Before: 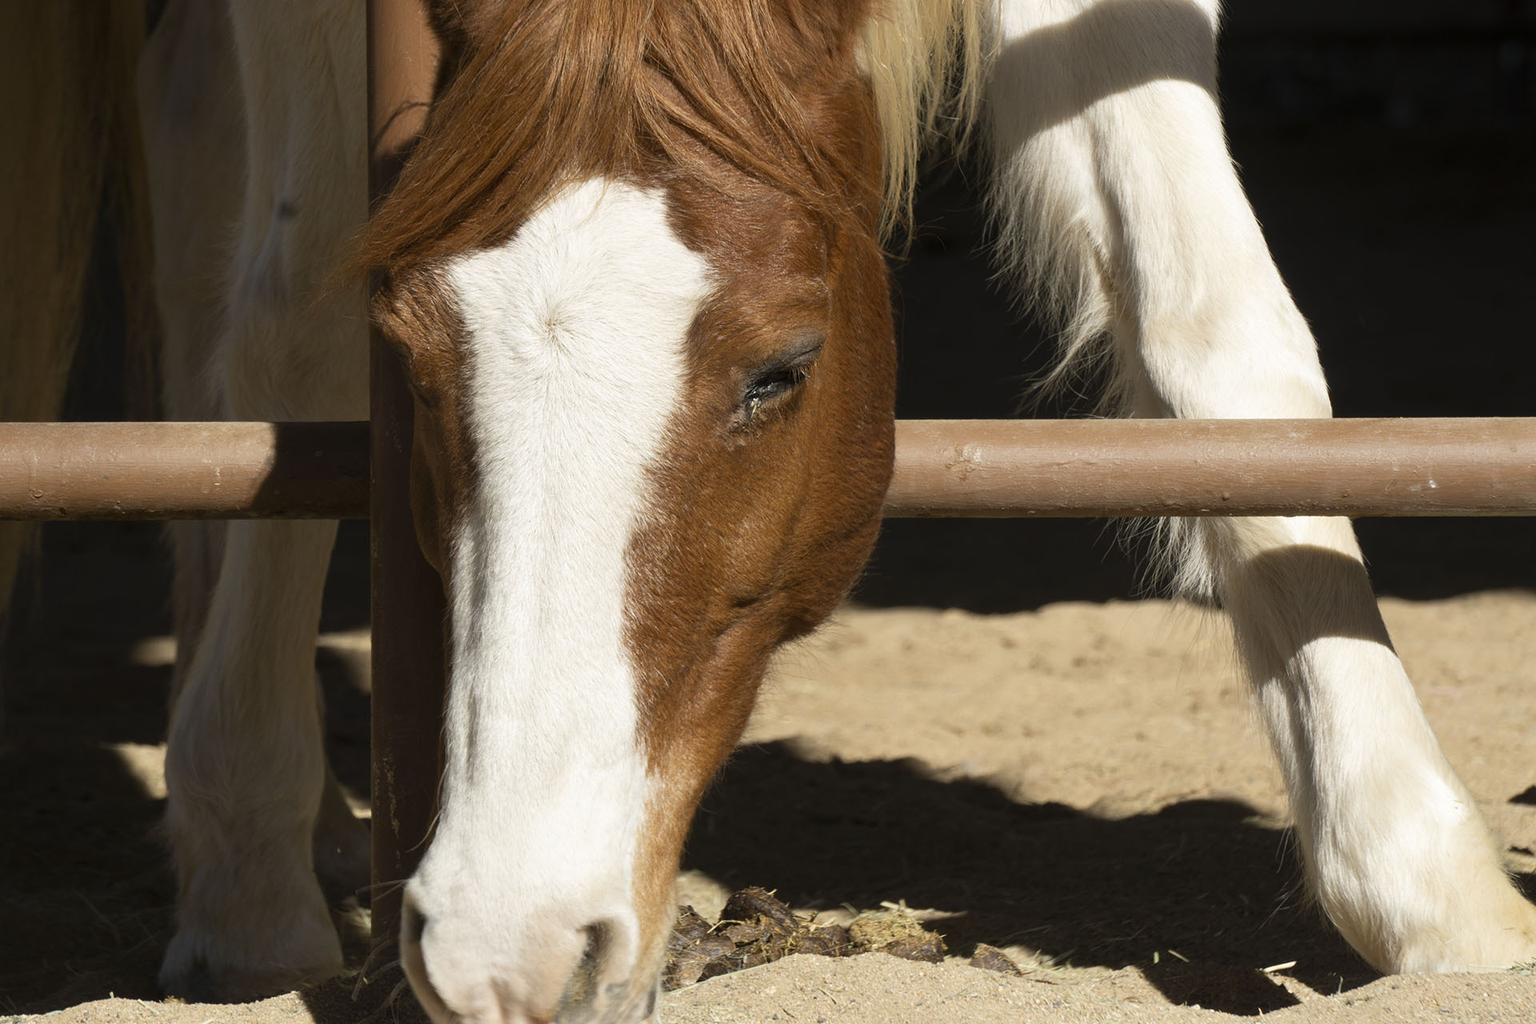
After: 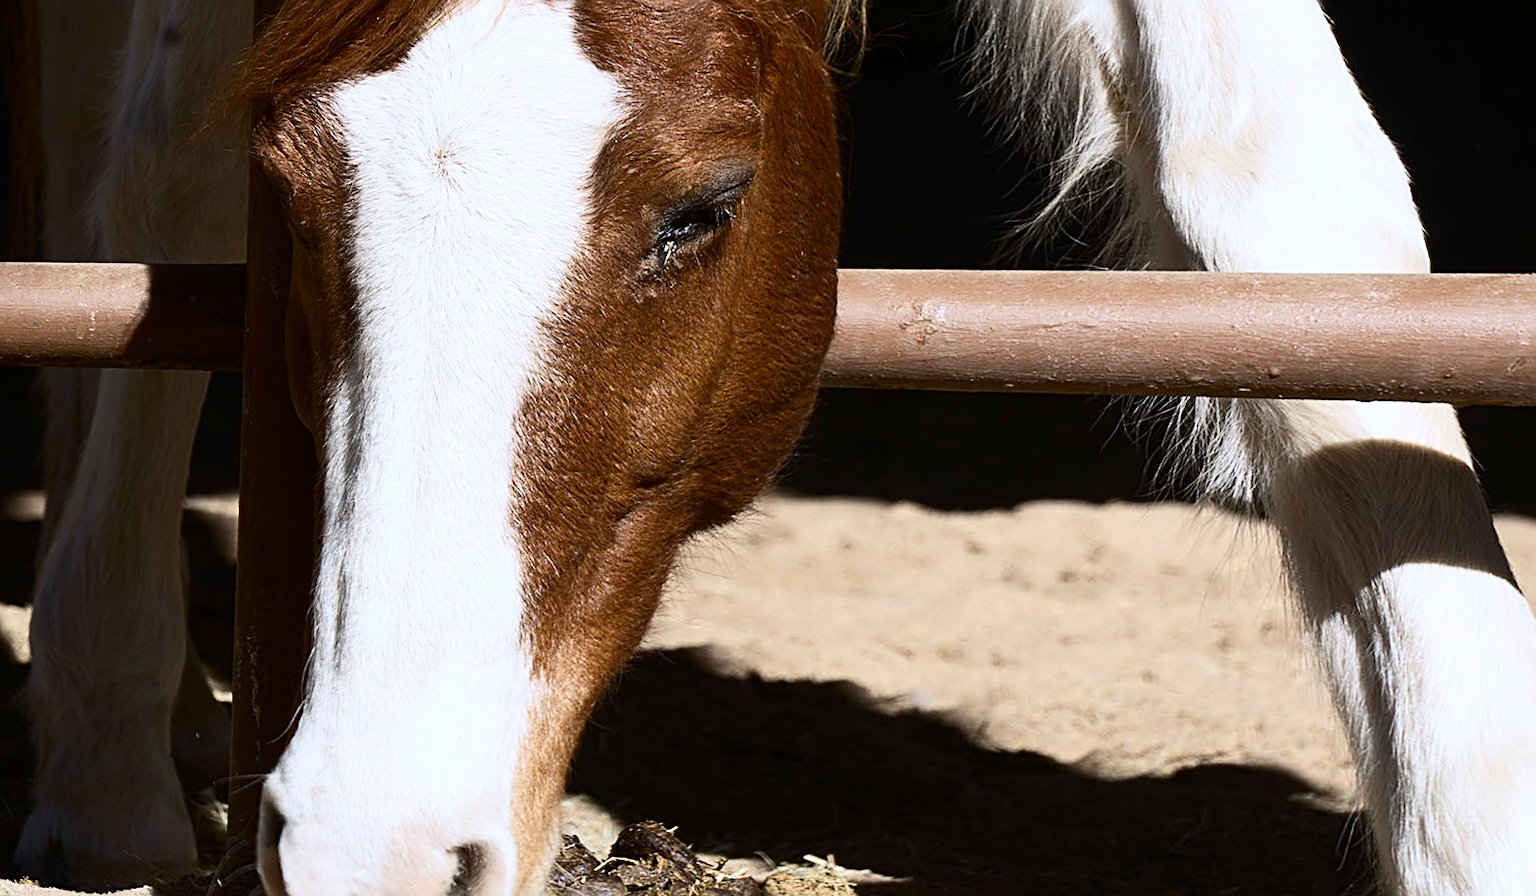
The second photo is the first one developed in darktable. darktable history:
crop and rotate: left 4.842%, top 15.51%, right 10.668%
sharpen: radius 2.584, amount 0.688
white balance: red 0.967, blue 1.119, emerald 0.756
rotate and perspective: rotation 1.69°, lens shift (vertical) -0.023, lens shift (horizontal) -0.291, crop left 0.025, crop right 0.988, crop top 0.092, crop bottom 0.842
contrast brightness saturation: contrast 0.28
